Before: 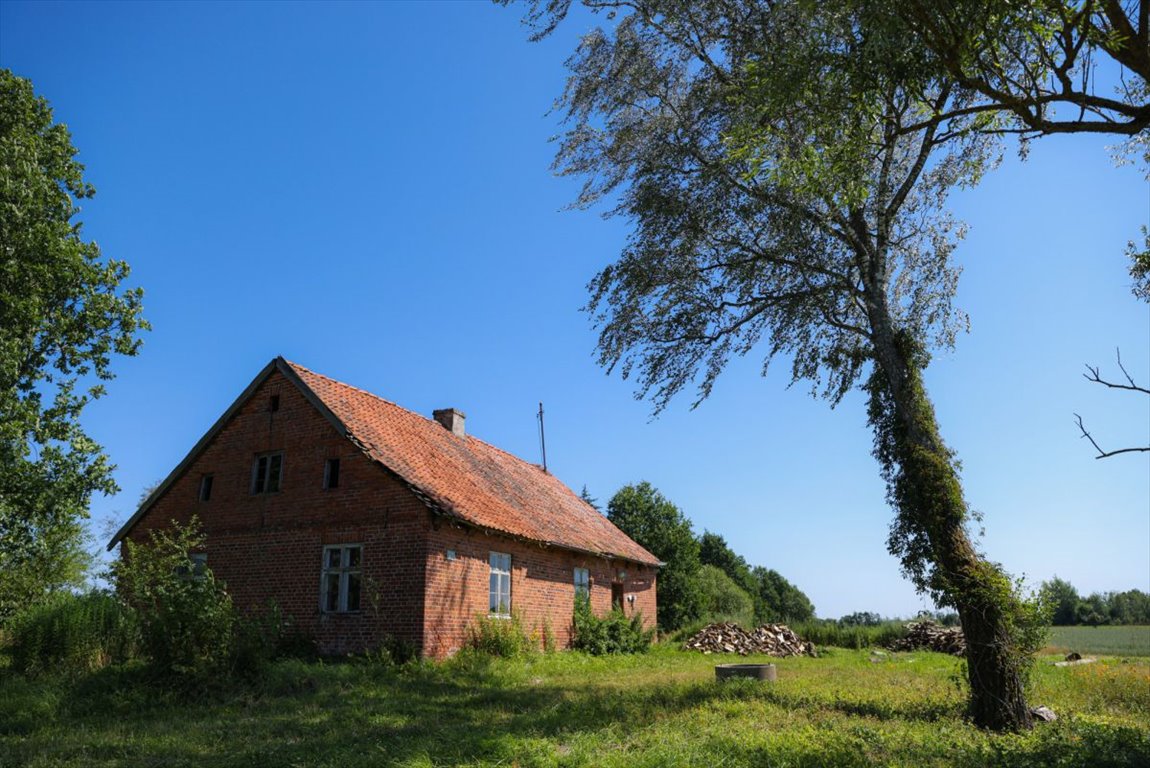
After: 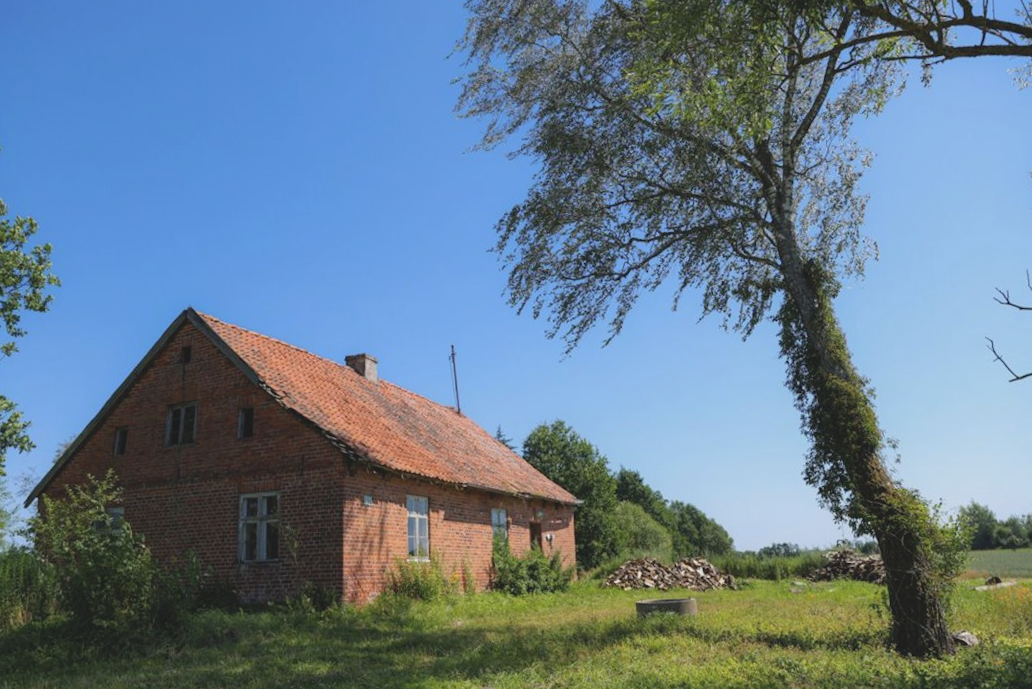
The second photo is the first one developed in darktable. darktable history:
crop and rotate: angle 1.96°, left 5.673%, top 5.673%
contrast brightness saturation: contrast -0.15, brightness 0.05, saturation -0.12
